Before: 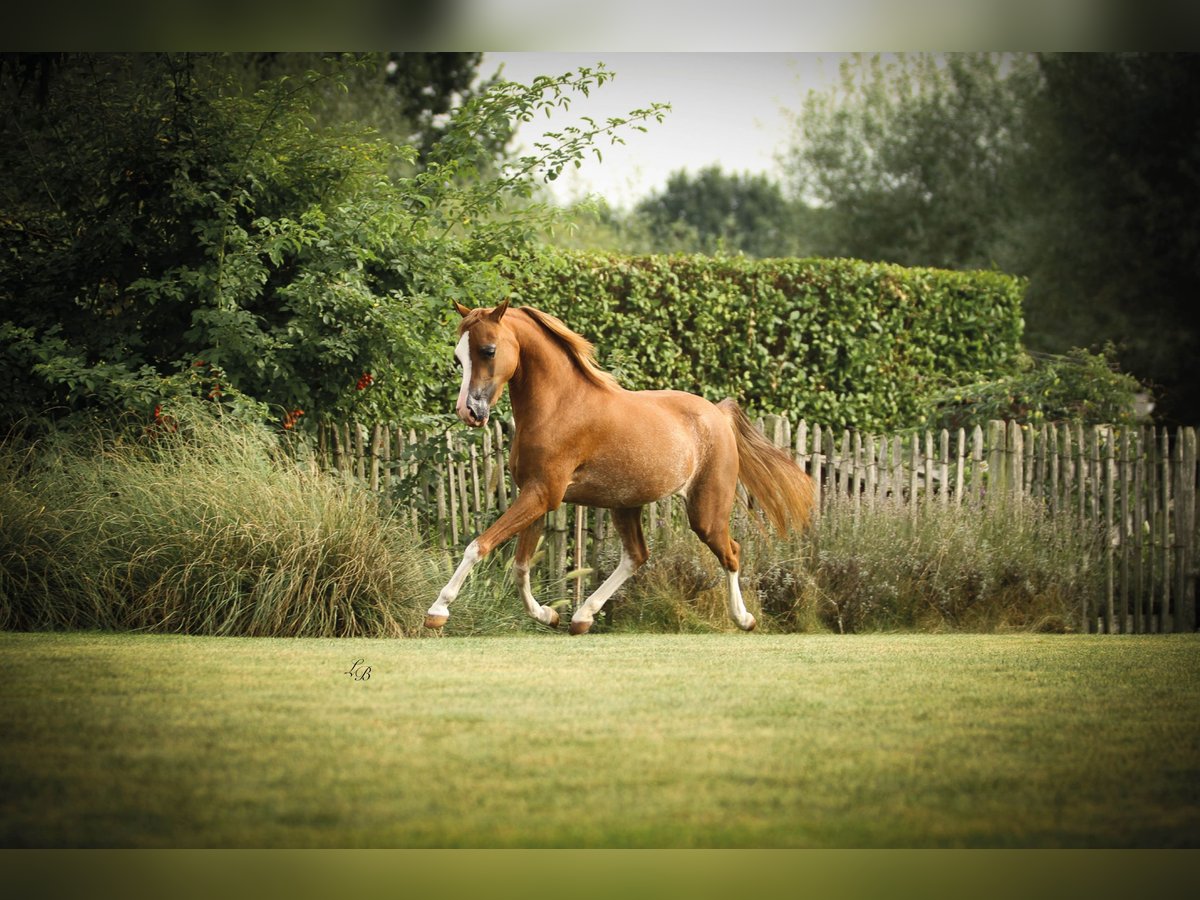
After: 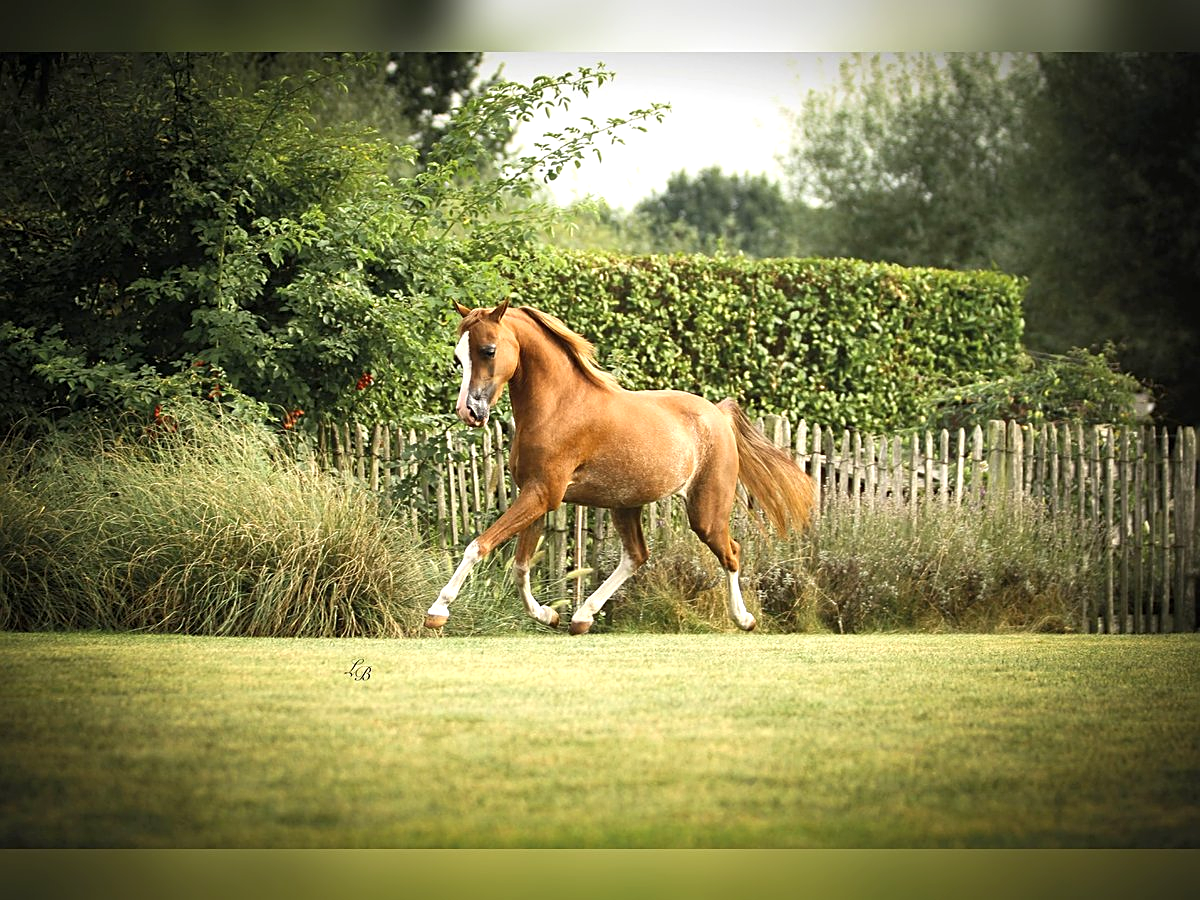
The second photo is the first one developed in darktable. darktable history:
exposure: black level correction 0.001, exposure 0.498 EV, compensate highlight preservation false
sharpen: on, module defaults
